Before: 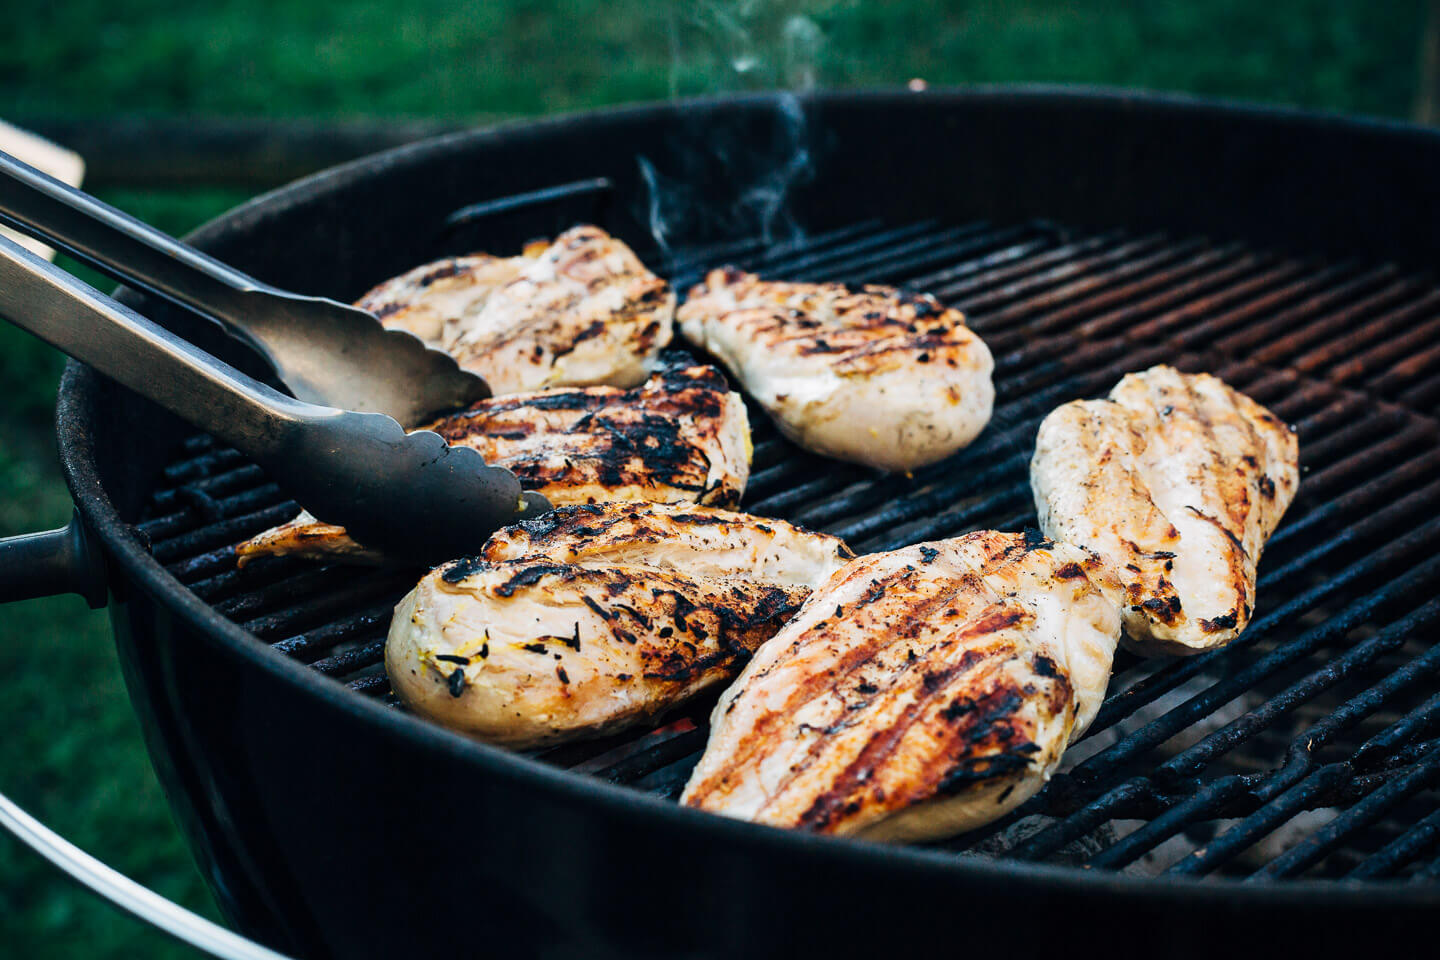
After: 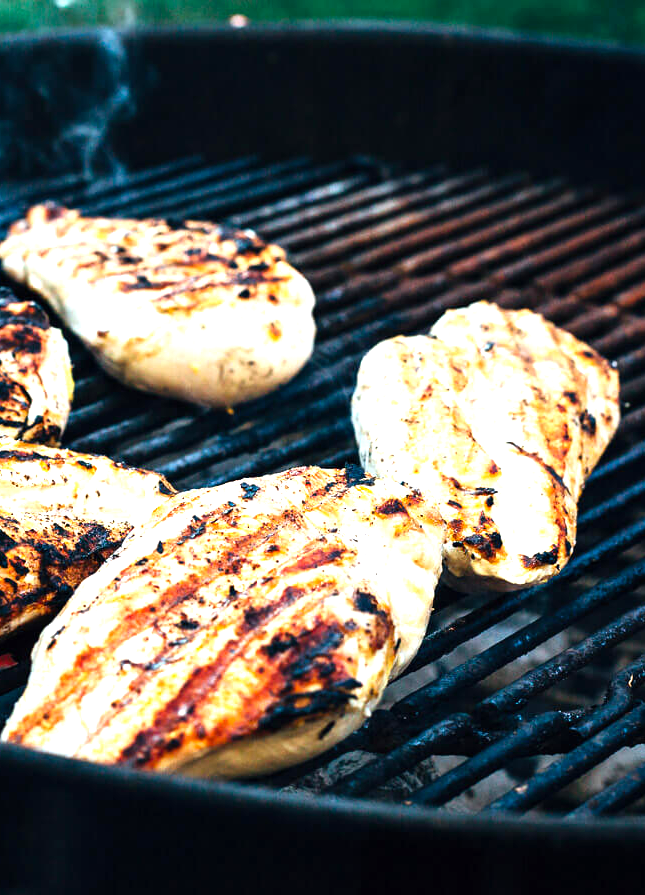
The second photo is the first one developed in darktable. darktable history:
crop: left 47.168%, top 6.749%, right 8.029%
levels: black 8.5%, levels [0, 0.374, 0.749]
